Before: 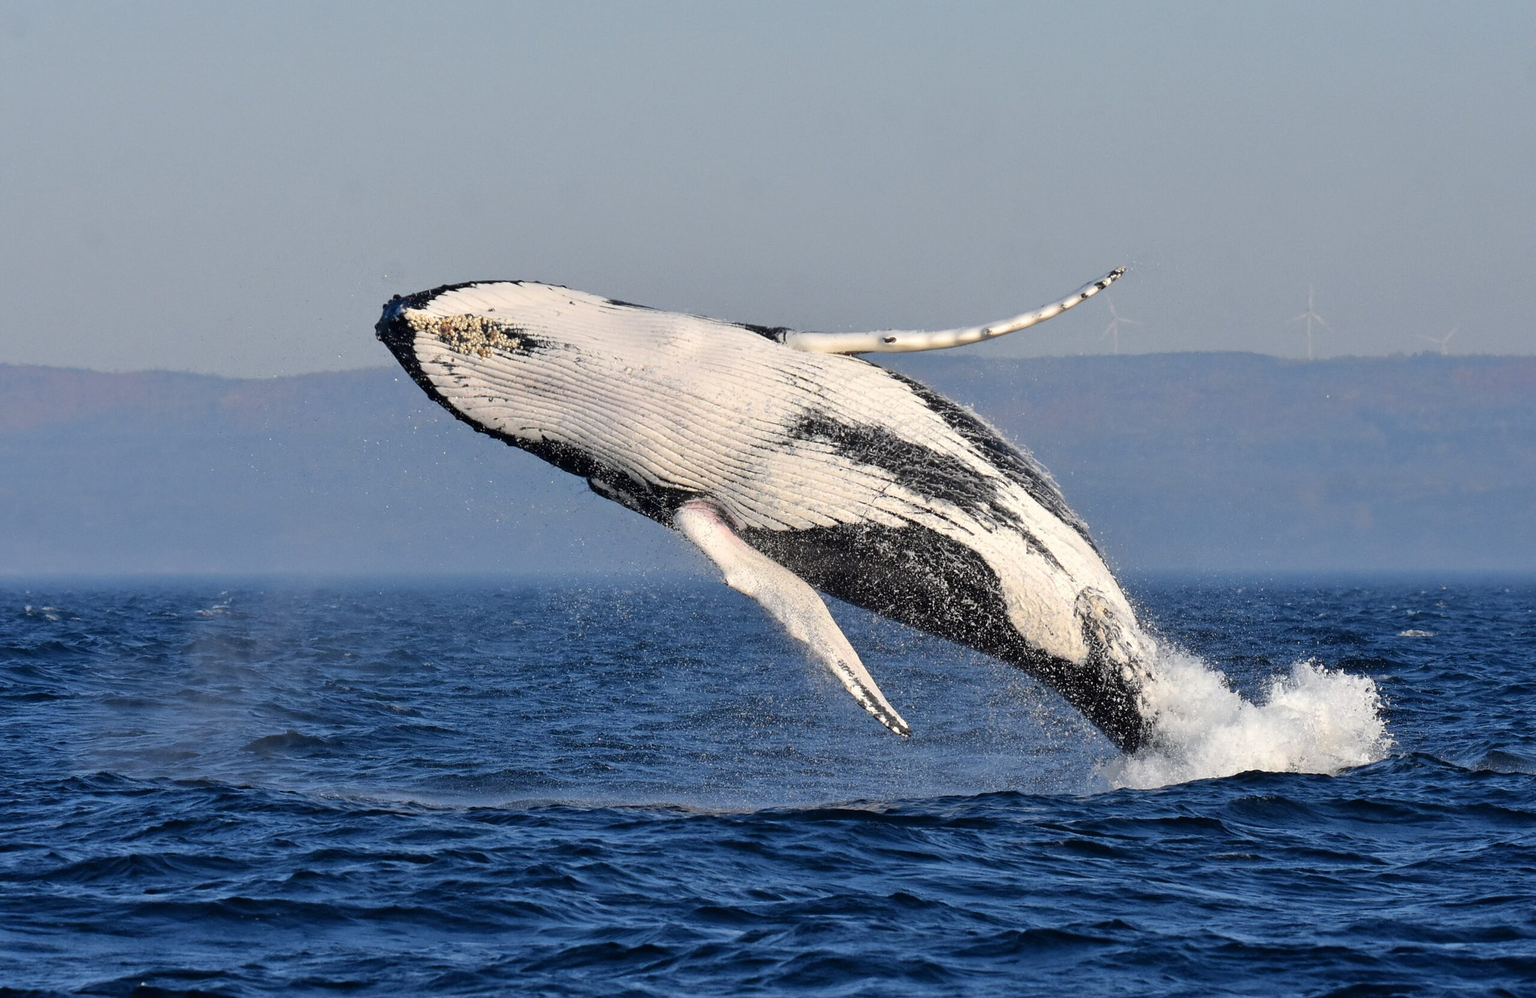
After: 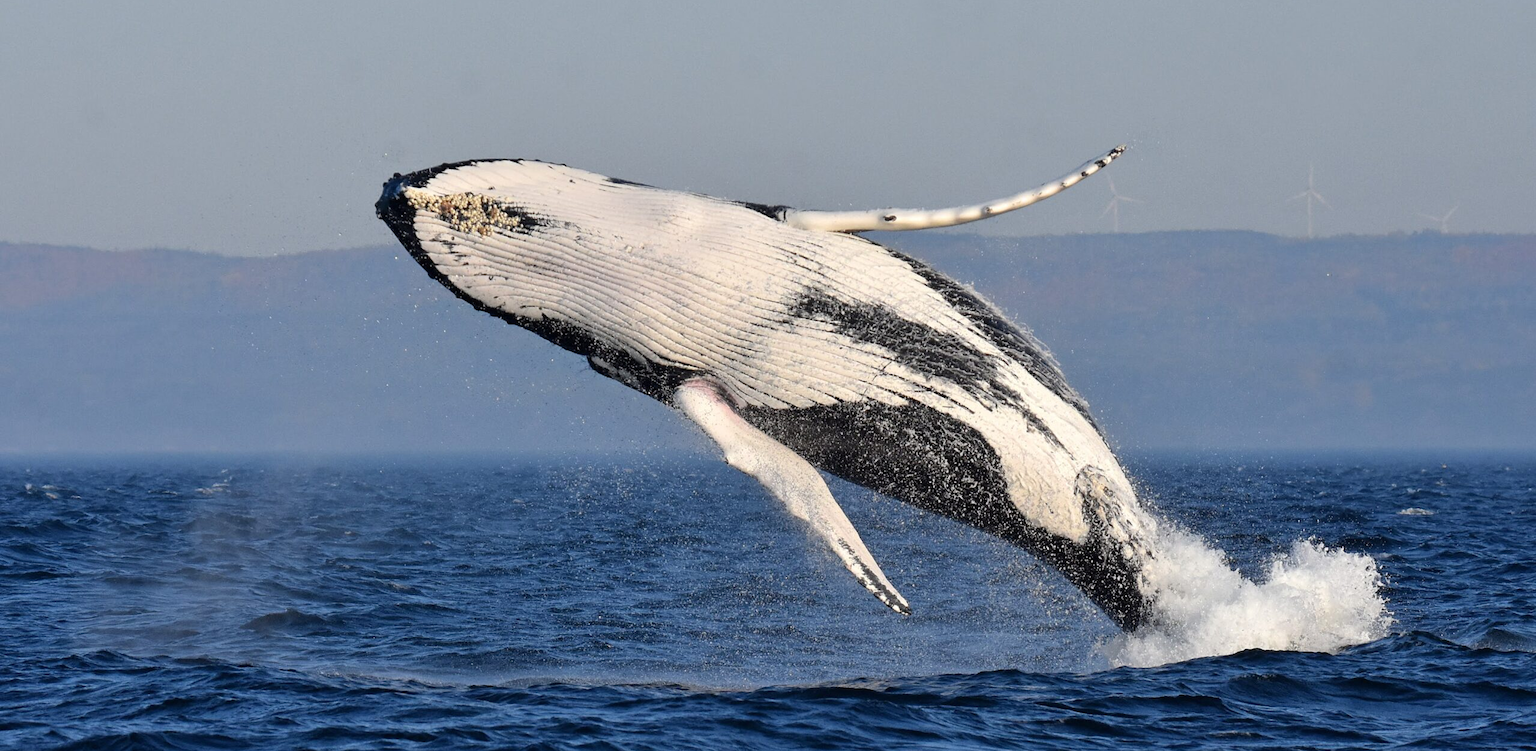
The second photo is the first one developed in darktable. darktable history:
crop and rotate: top 12.251%, bottom 12.364%
